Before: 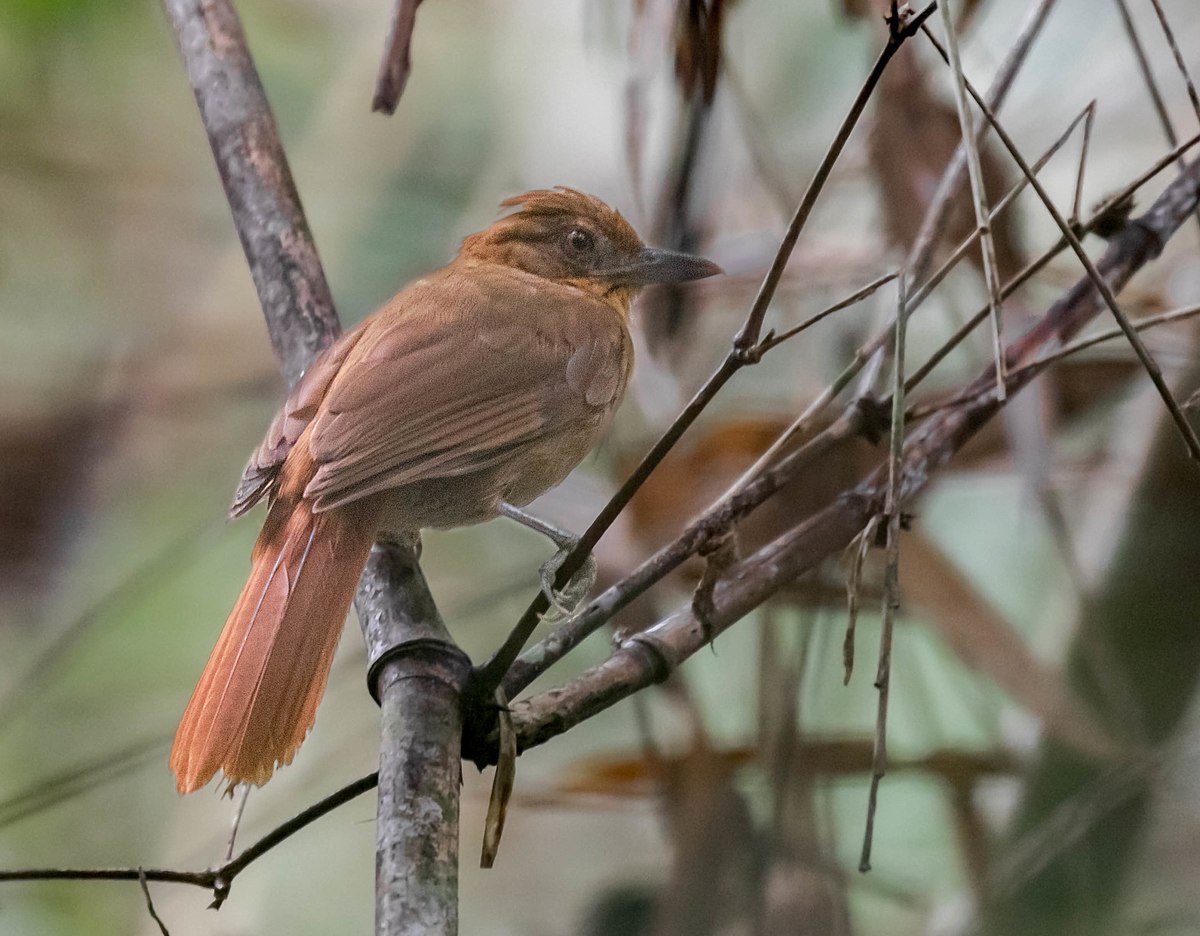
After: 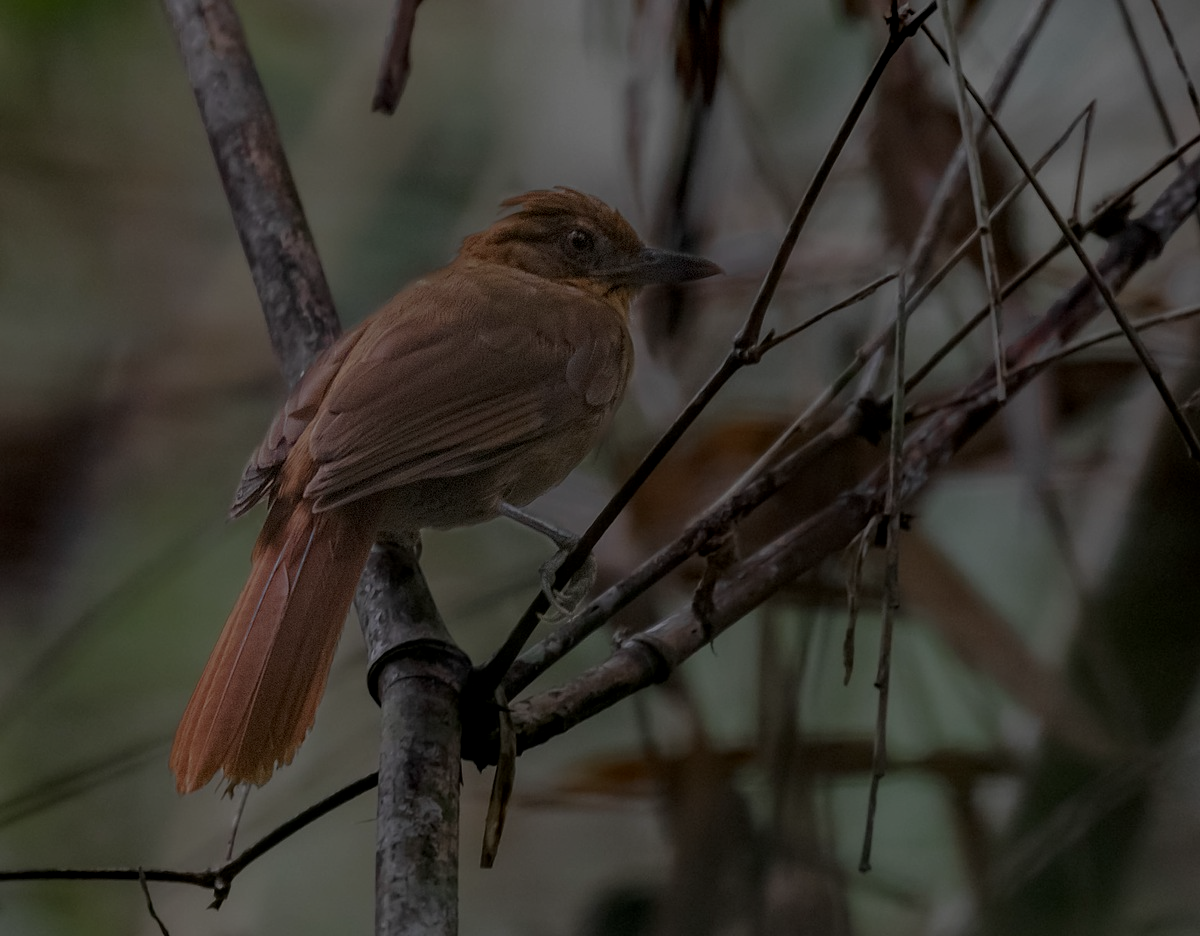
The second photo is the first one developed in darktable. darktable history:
exposure: exposure -2.349 EV, compensate exposure bias true, compensate highlight preservation false
local contrast: highlights 103%, shadows 98%, detail 120%, midtone range 0.2
